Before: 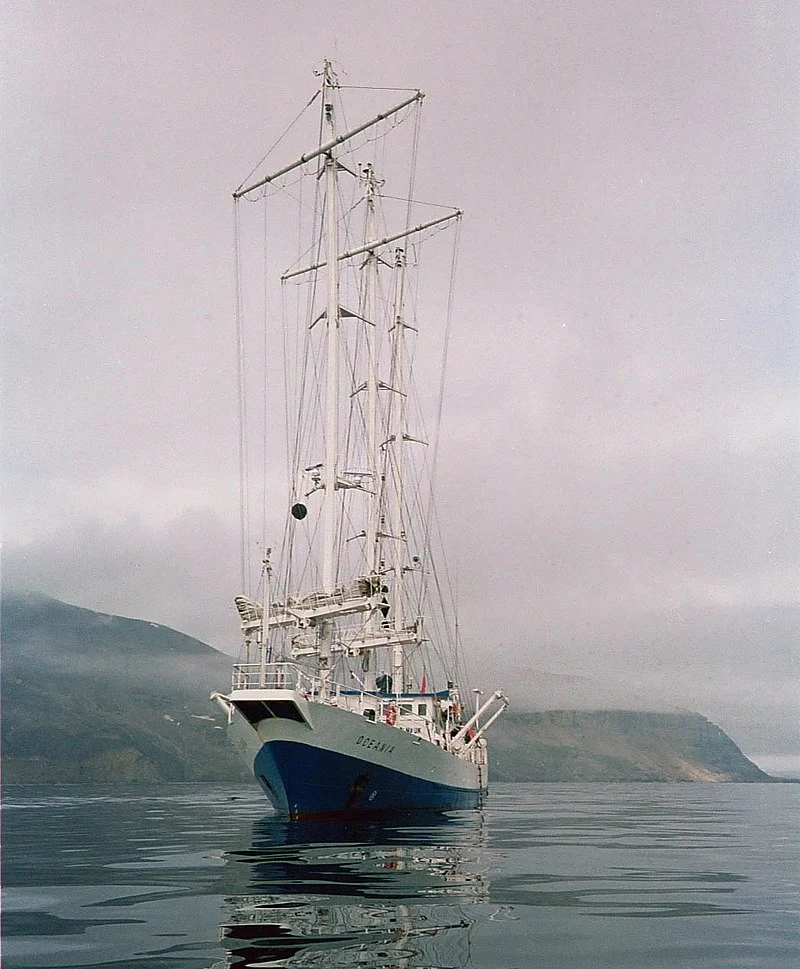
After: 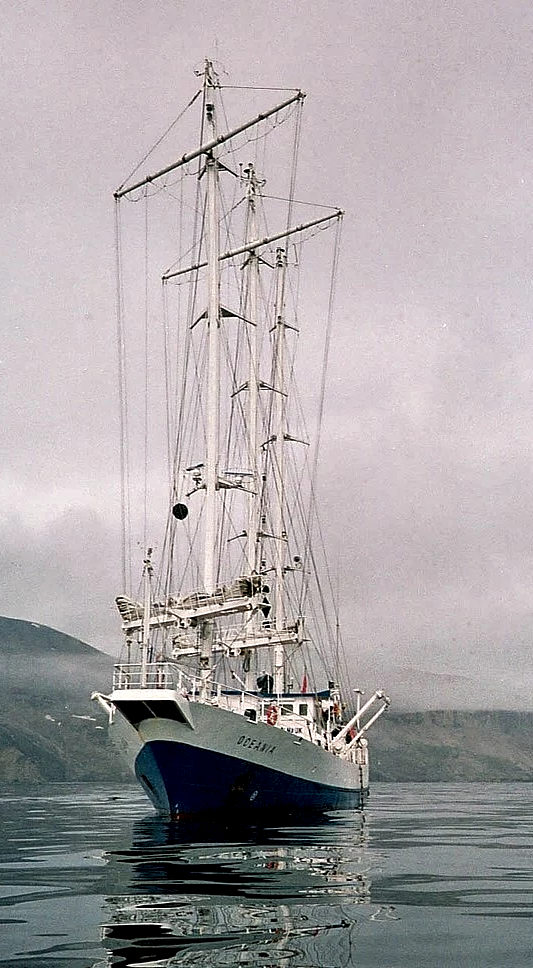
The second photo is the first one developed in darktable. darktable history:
local contrast: highlights 100%, shadows 100%, detail 120%, midtone range 0.2
crop and rotate: left 15.055%, right 18.278%
contrast equalizer: y [[0.601, 0.6, 0.598, 0.598, 0.6, 0.601], [0.5 ×6], [0.5 ×6], [0 ×6], [0 ×6]]
